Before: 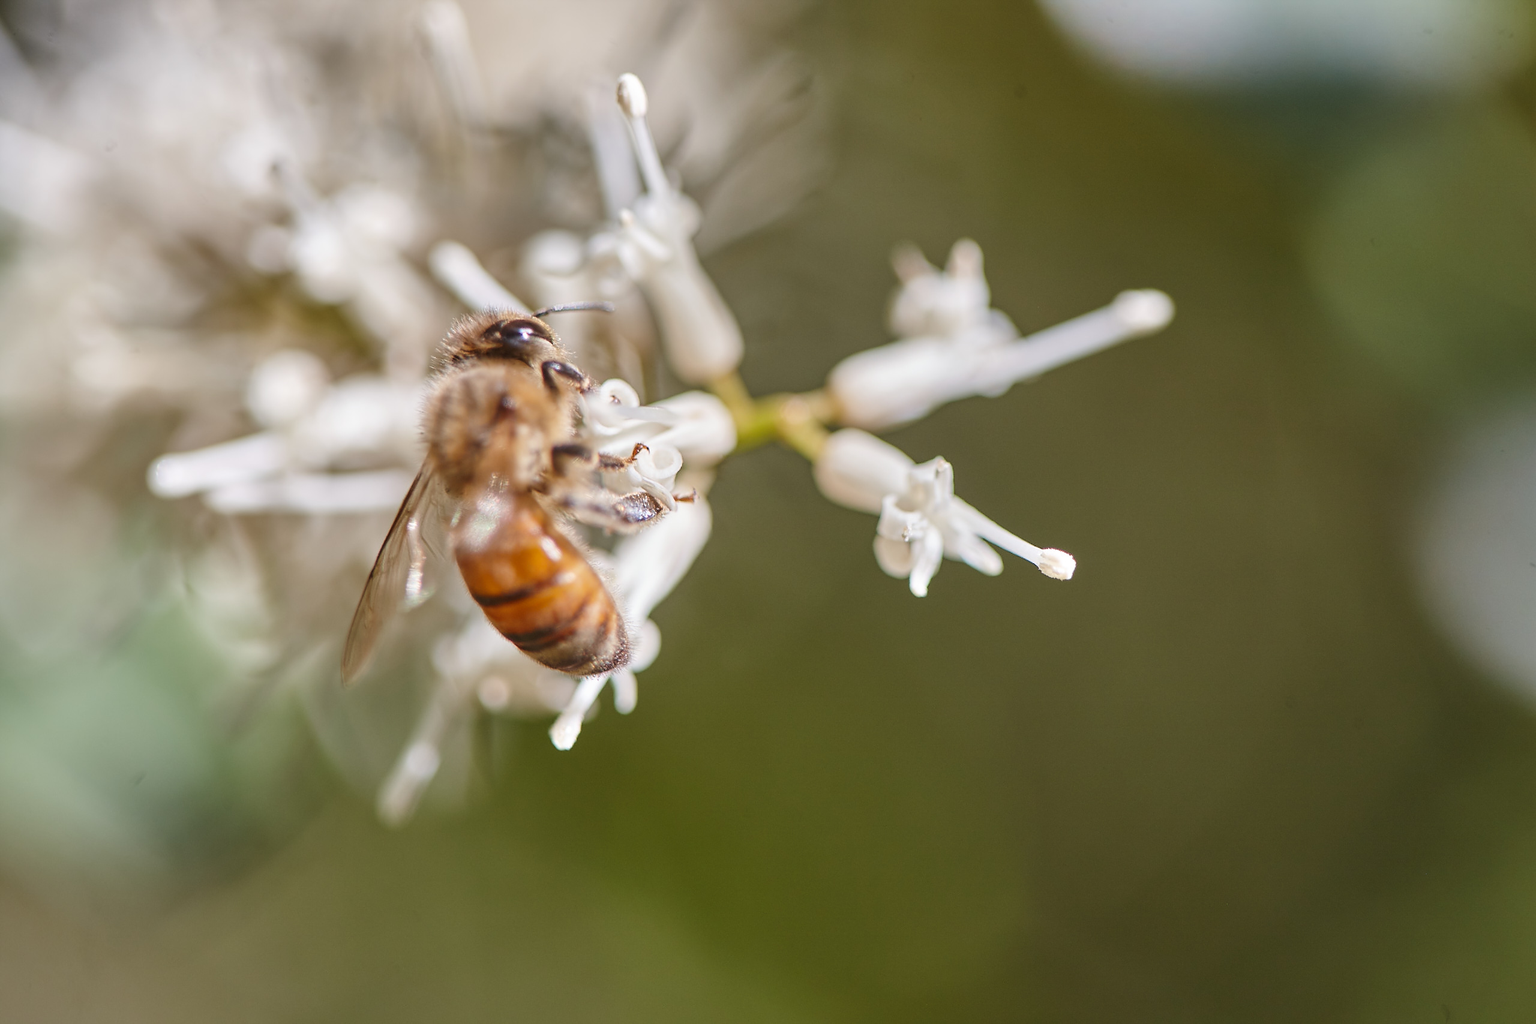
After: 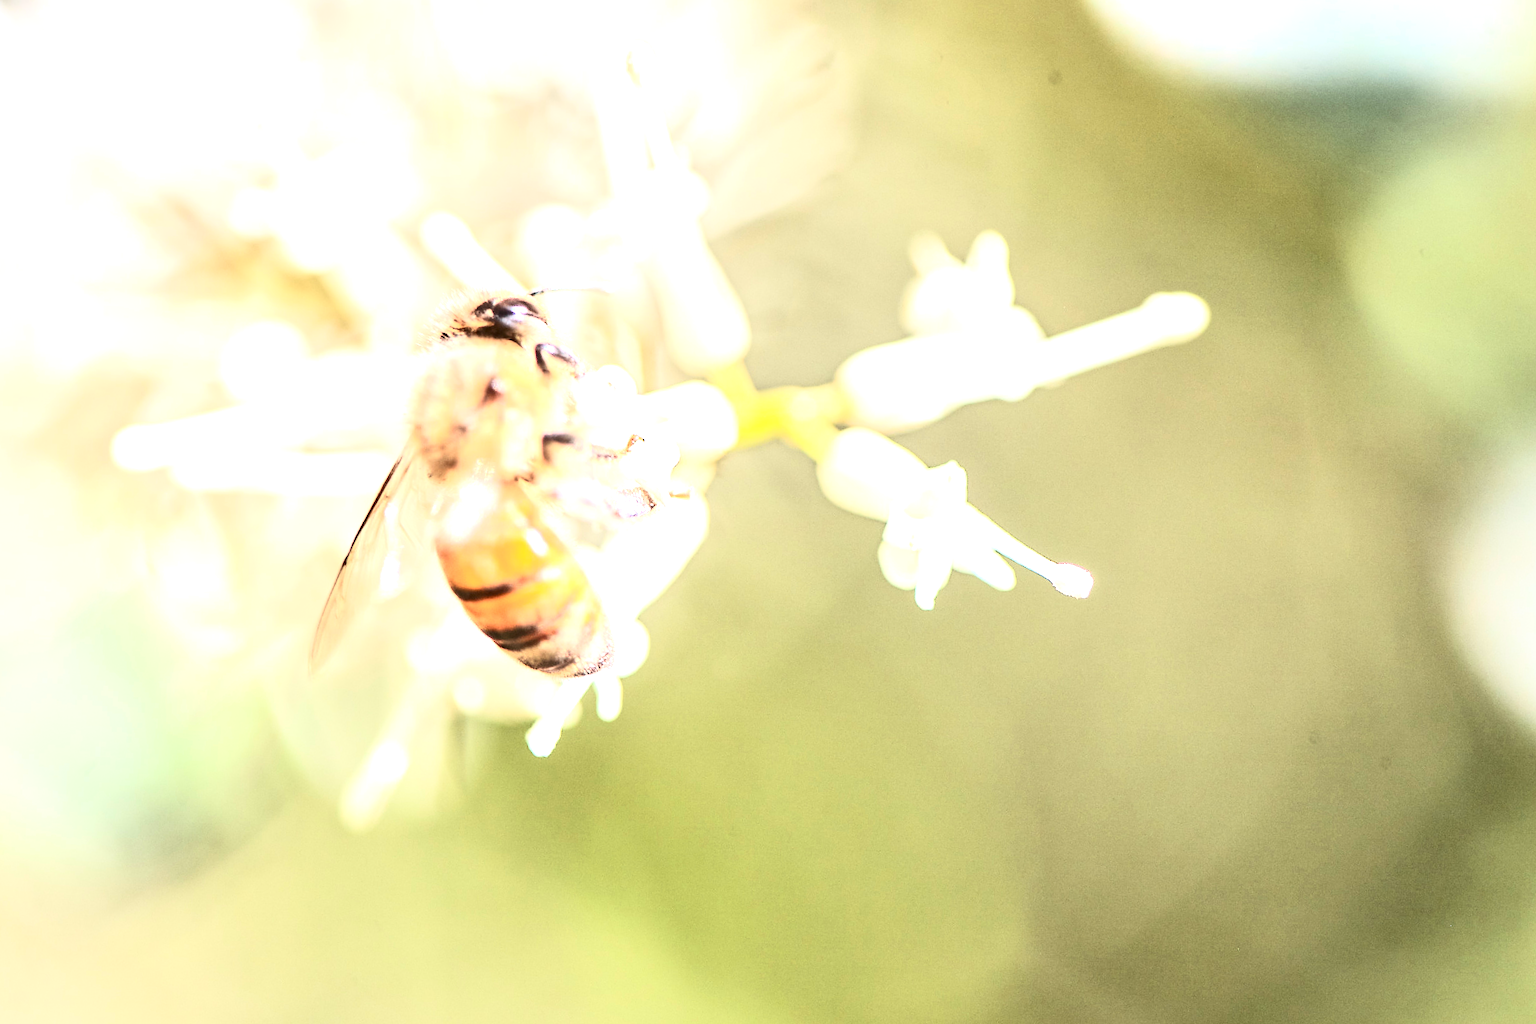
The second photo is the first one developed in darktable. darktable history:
crop and rotate: angle -2.38°
exposure: exposure 2.04 EV, compensate highlight preservation false
contrast brightness saturation: contrast 0.5, saturation -0.1
